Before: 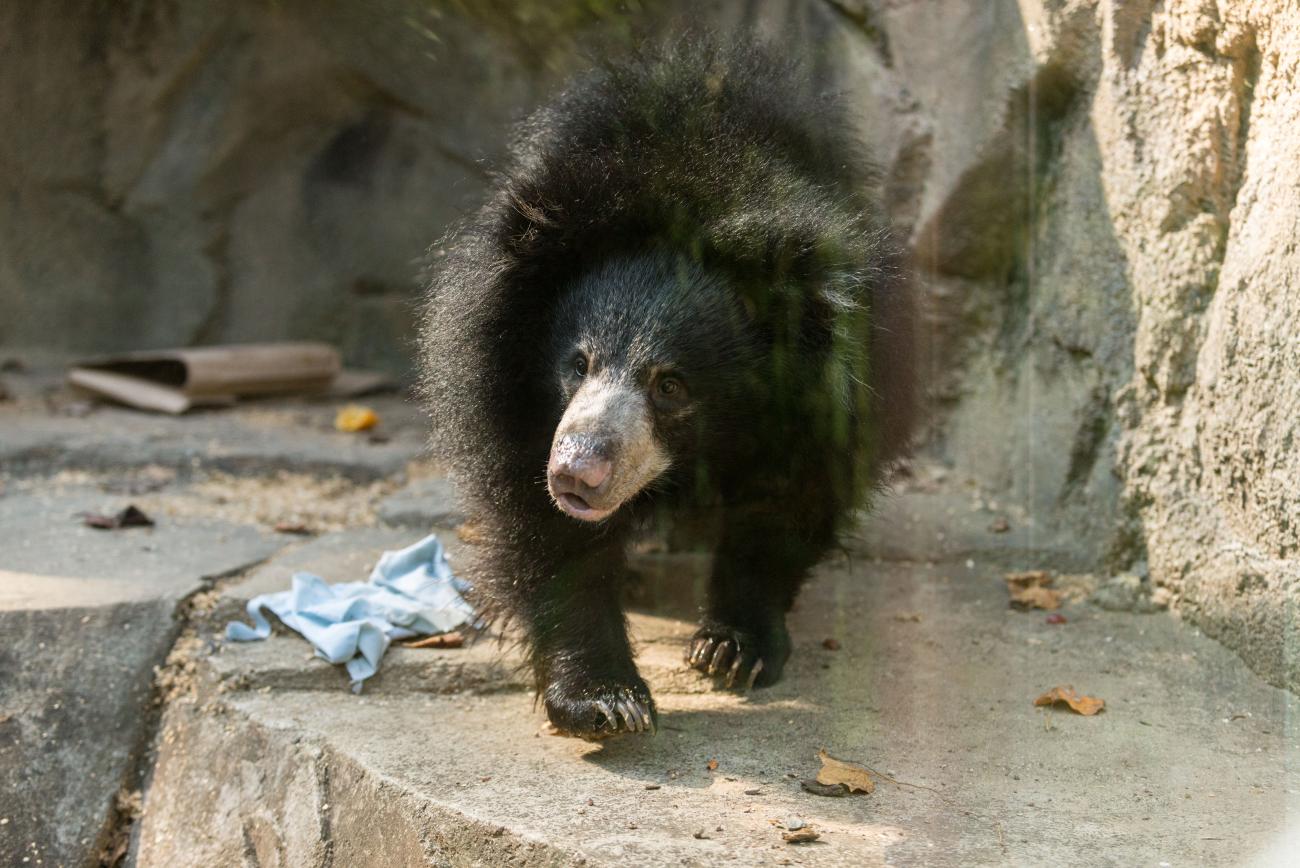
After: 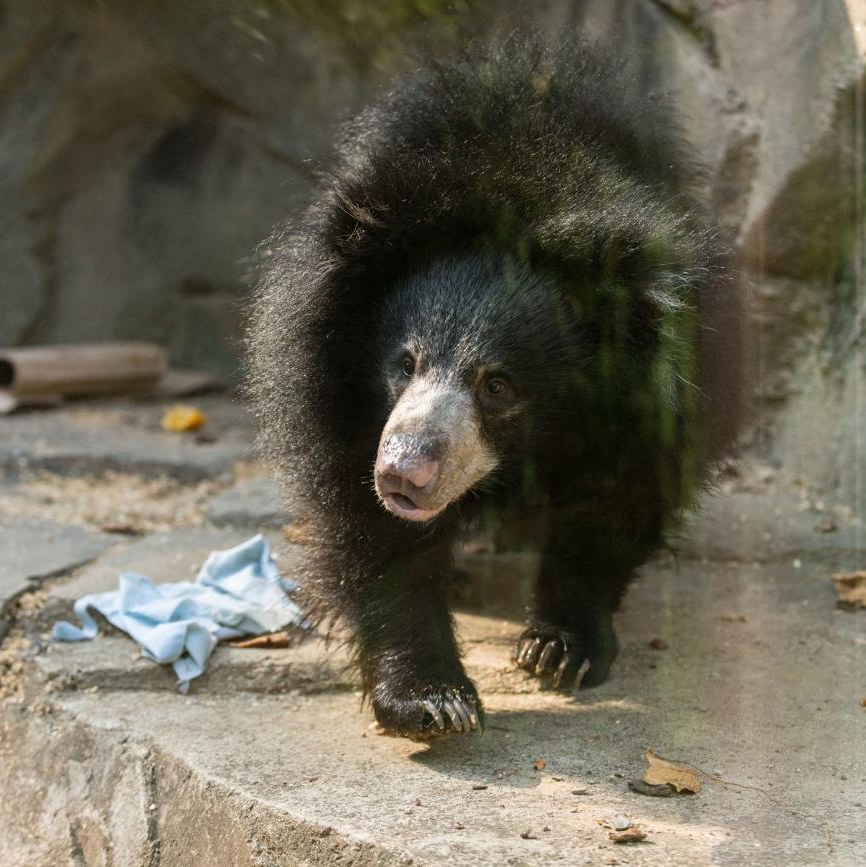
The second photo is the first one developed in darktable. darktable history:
crop and rotate: left 13.327%, right 19.992%
